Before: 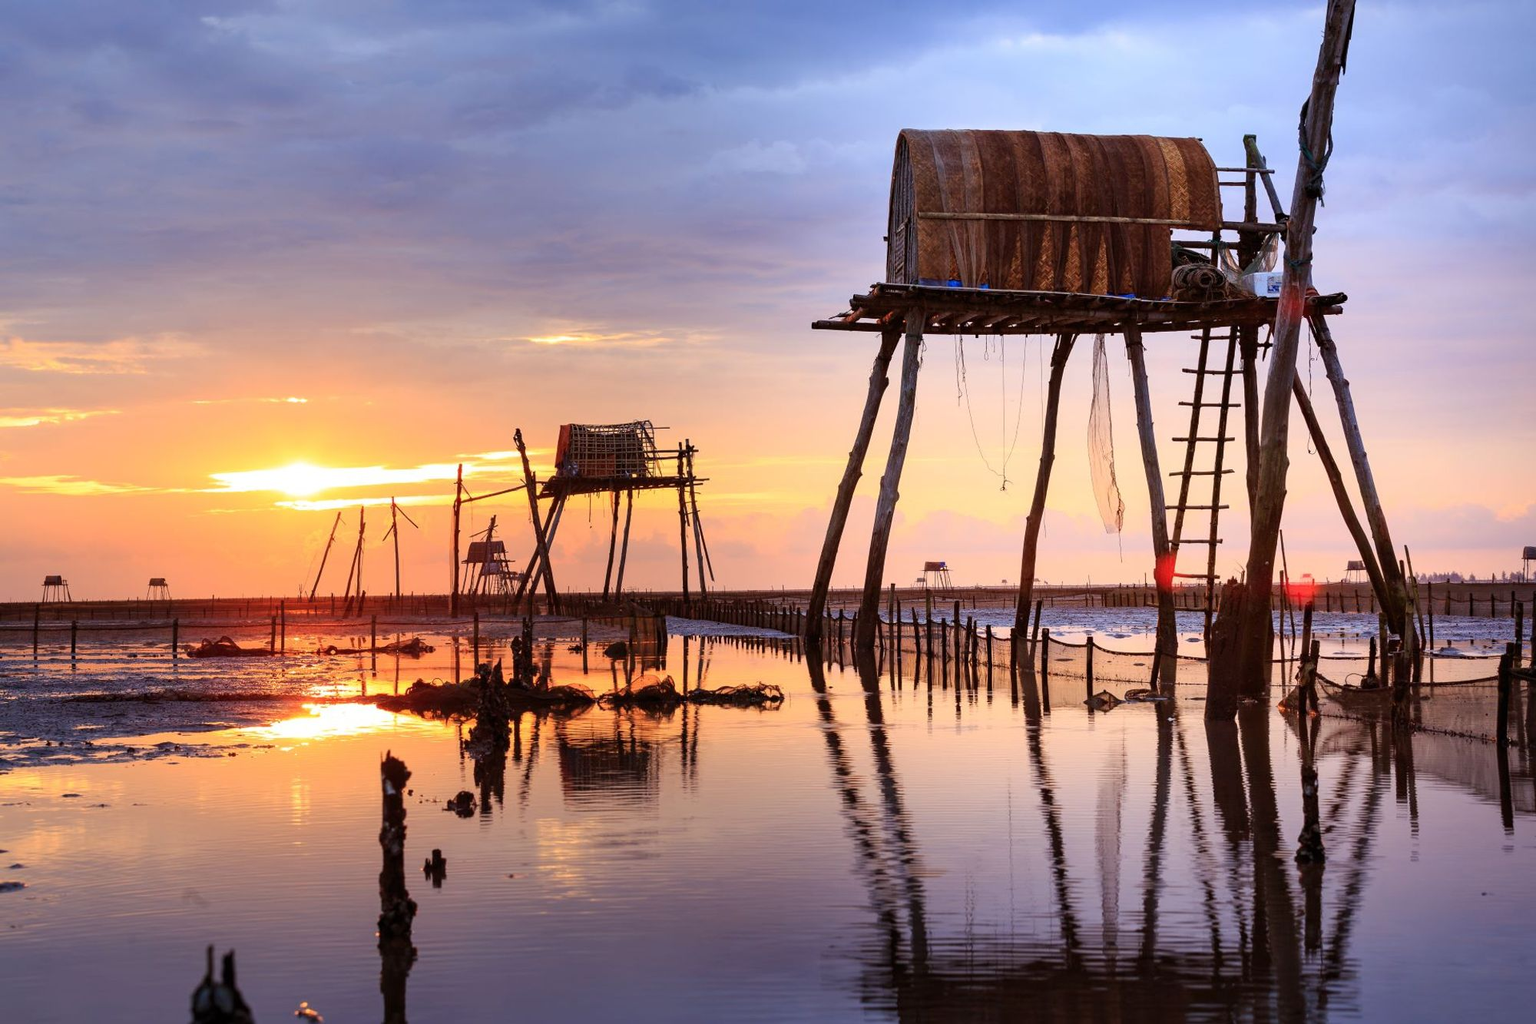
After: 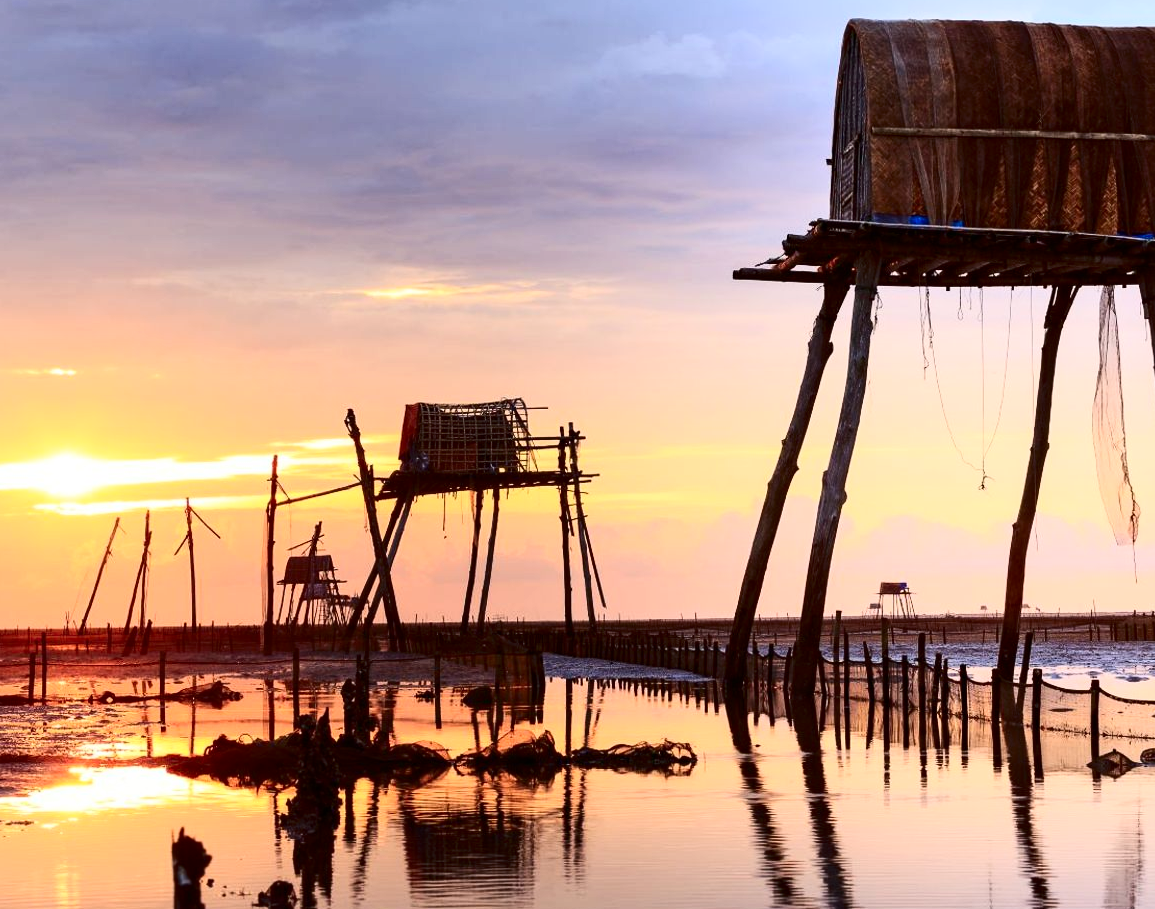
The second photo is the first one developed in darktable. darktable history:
crop: left 16.202%, top 11.208%, right 26.045%, bottom 20.557%
contrast brightness saturation: contrast 0.28
